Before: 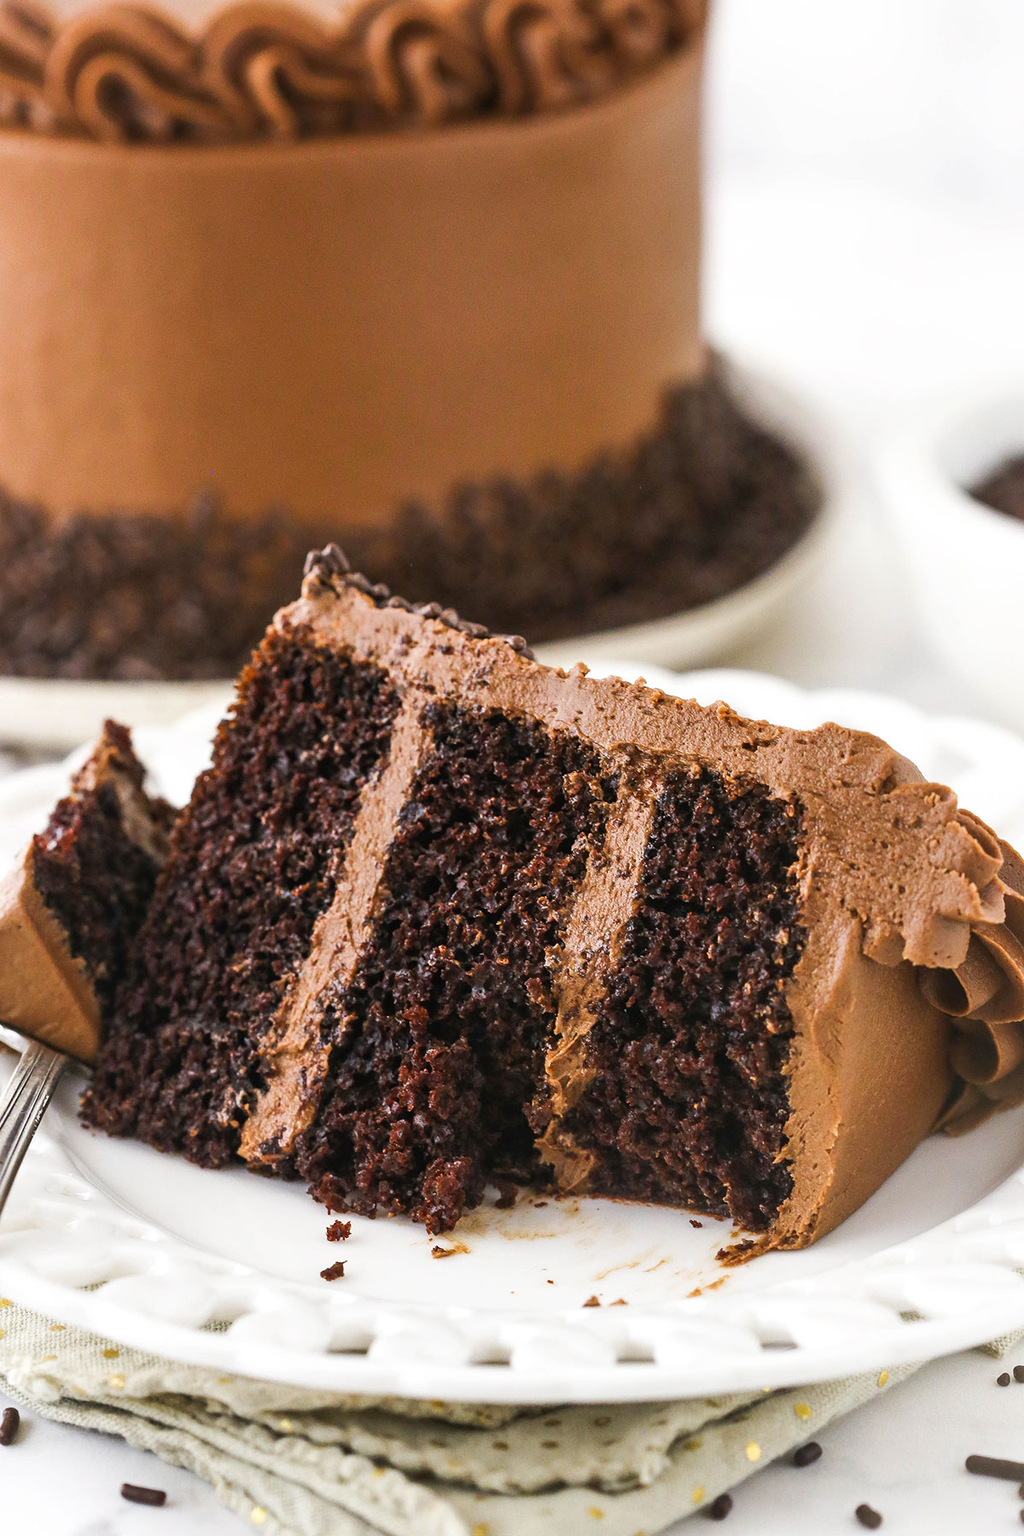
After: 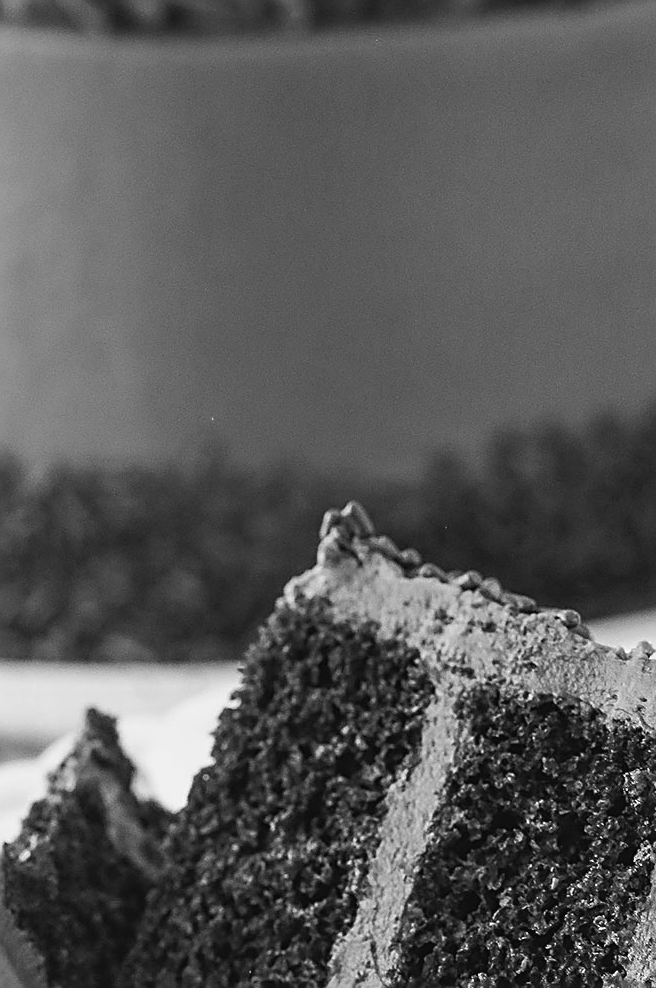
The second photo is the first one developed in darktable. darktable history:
sharpen: amount 0.6
crop and rotate: left 3.047%, top 7.509%, right 42.236%, bottom 37.598%
color calibration: output gray [0.22, 0.42, 0.37, 0], gray › normalize channels true, illuminant same as pipeline (D50), adaptation XYZ, x 0.346, y 0.359, gamut compression 0
contrast brightness saturation: contrast -0.05, saturation -0.41
